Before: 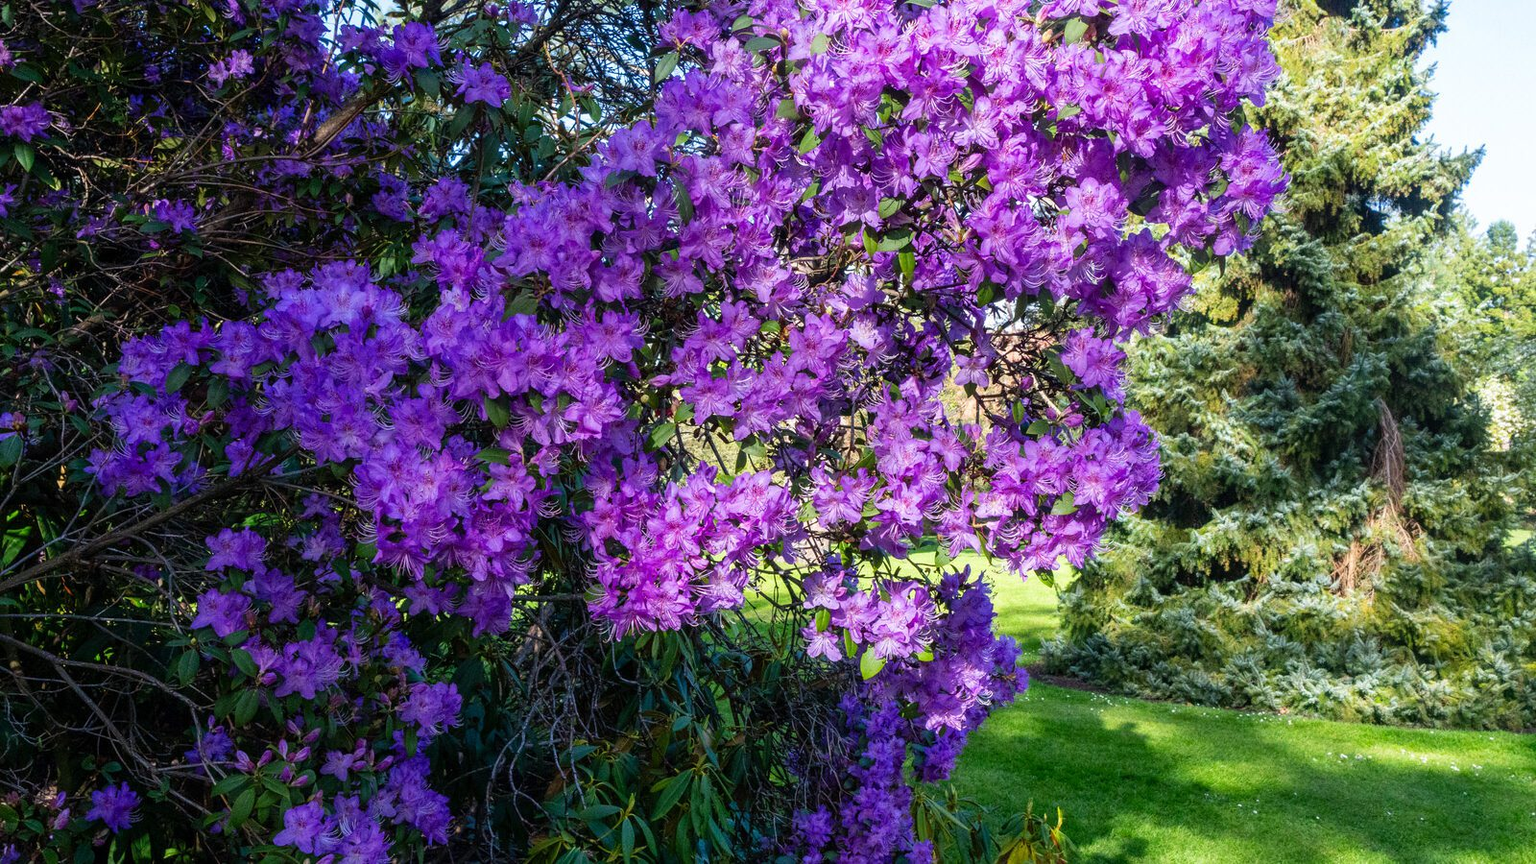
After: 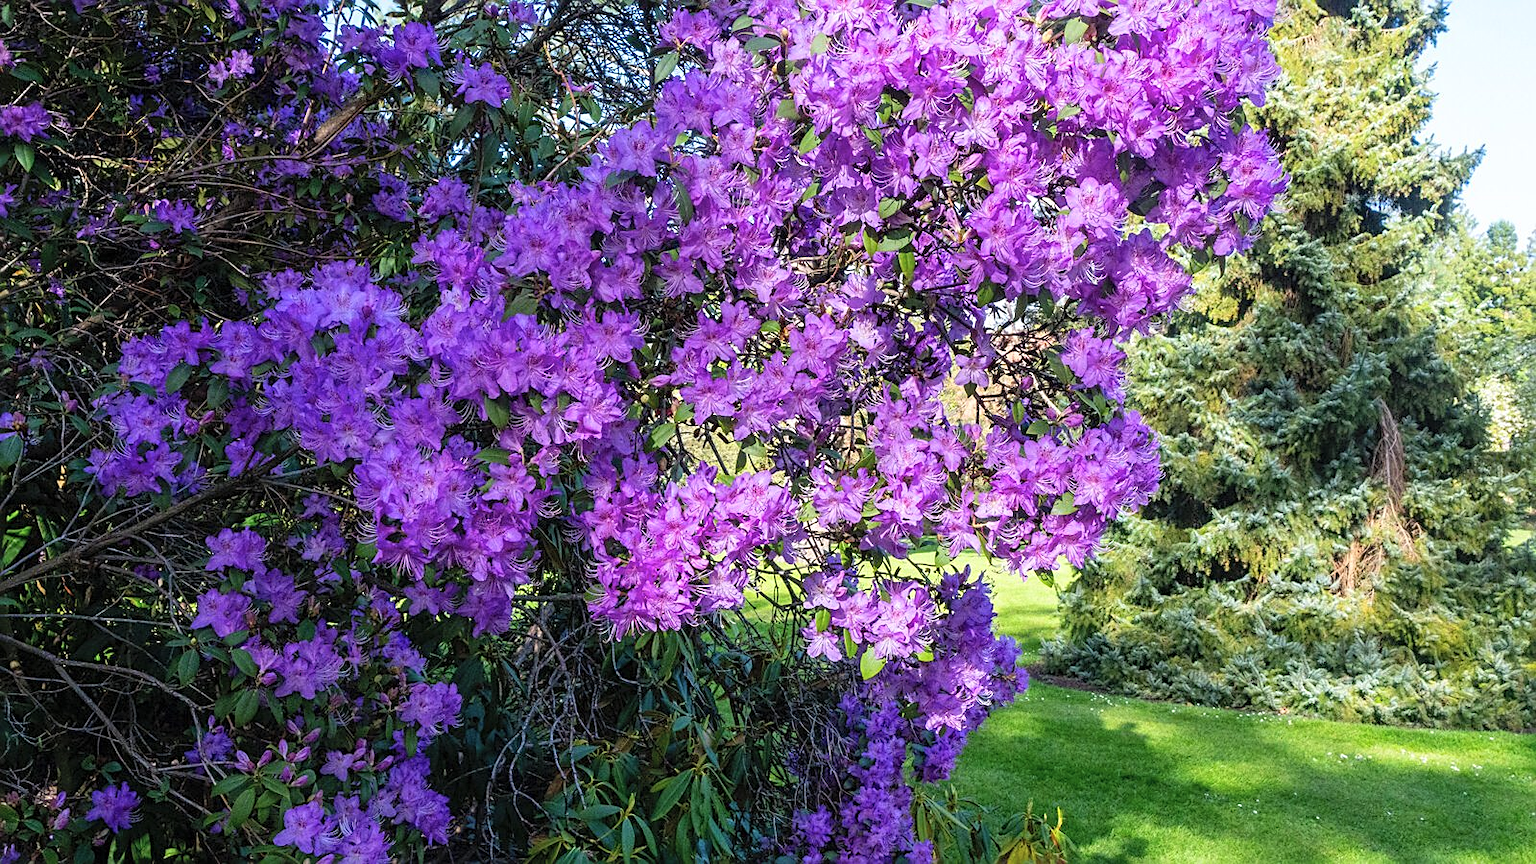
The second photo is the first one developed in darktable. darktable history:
sharpen: on, module defaults
contrast brightness saturation: brightness 0.13
